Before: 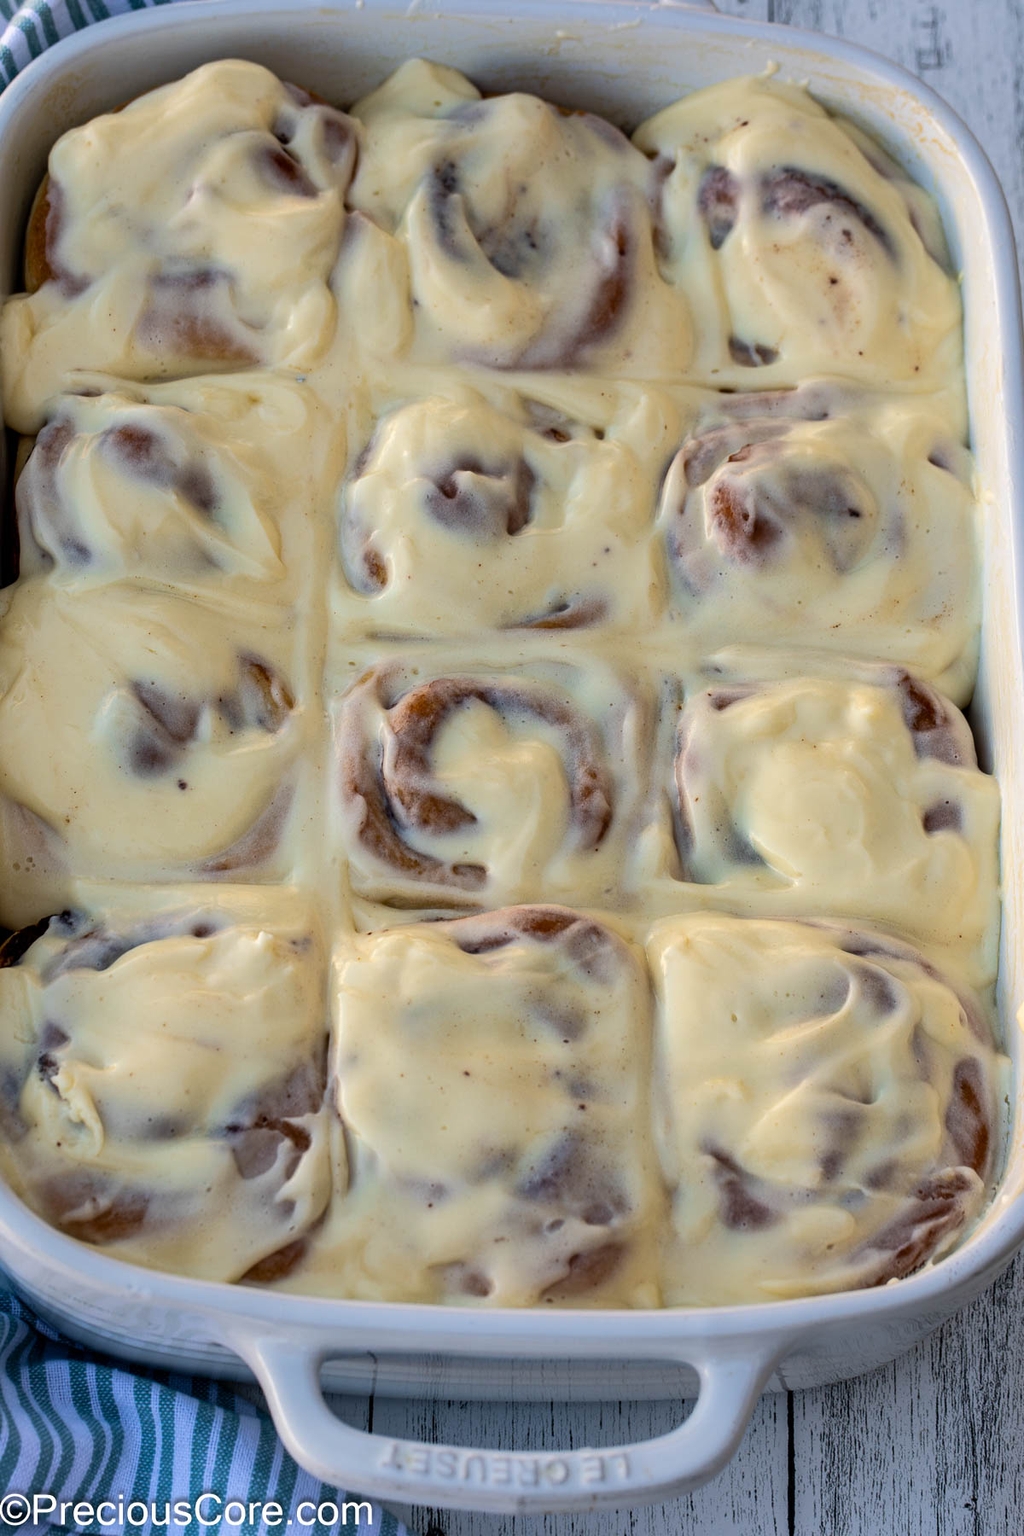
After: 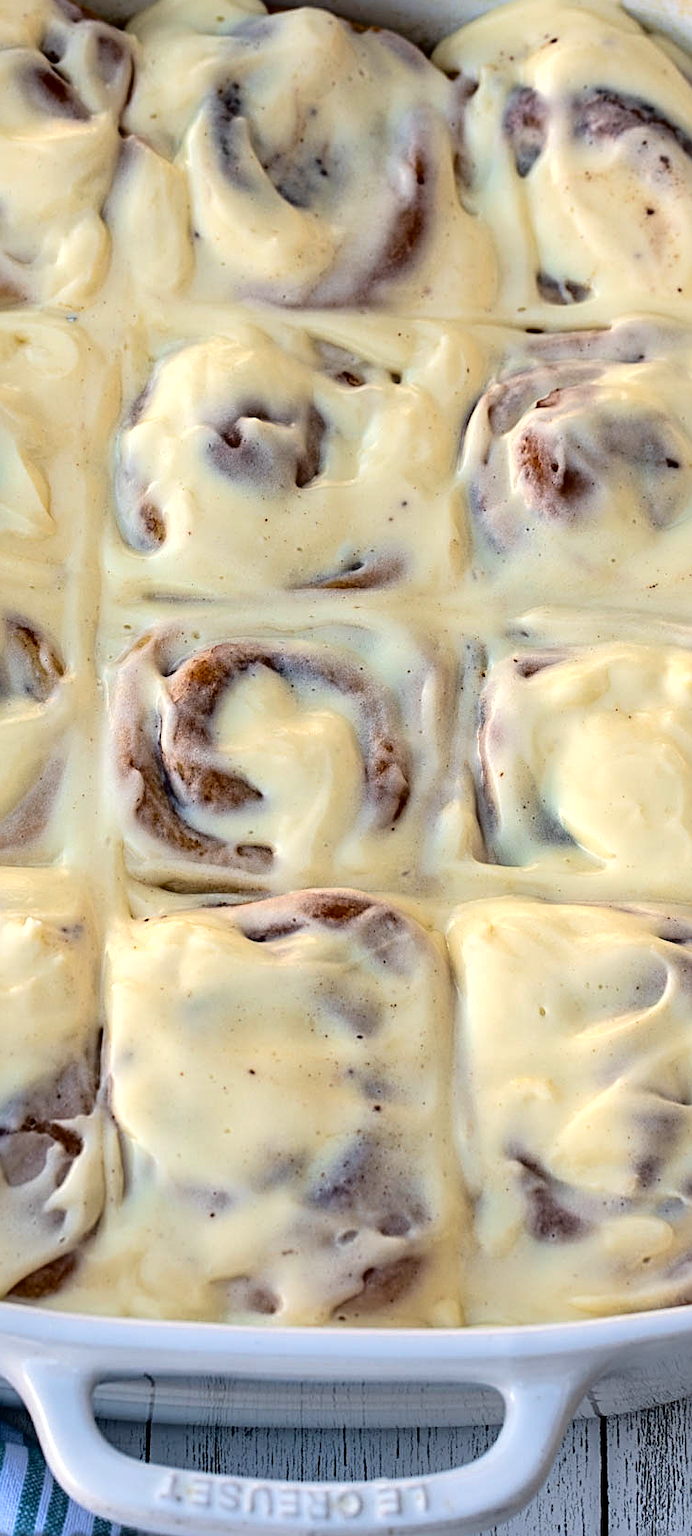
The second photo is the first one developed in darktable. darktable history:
crop and rotate: left 22.918%, top 5.629%, right 14.711%, bottom 2.247%
fill light: exposure -2 EV, width 8.6
sharpen: radius 2.767
white balance: emerald 1
exposure: black level correction 0, exposure 0.5 EV, compensate exposure bias true, compensate highlight preservation false
